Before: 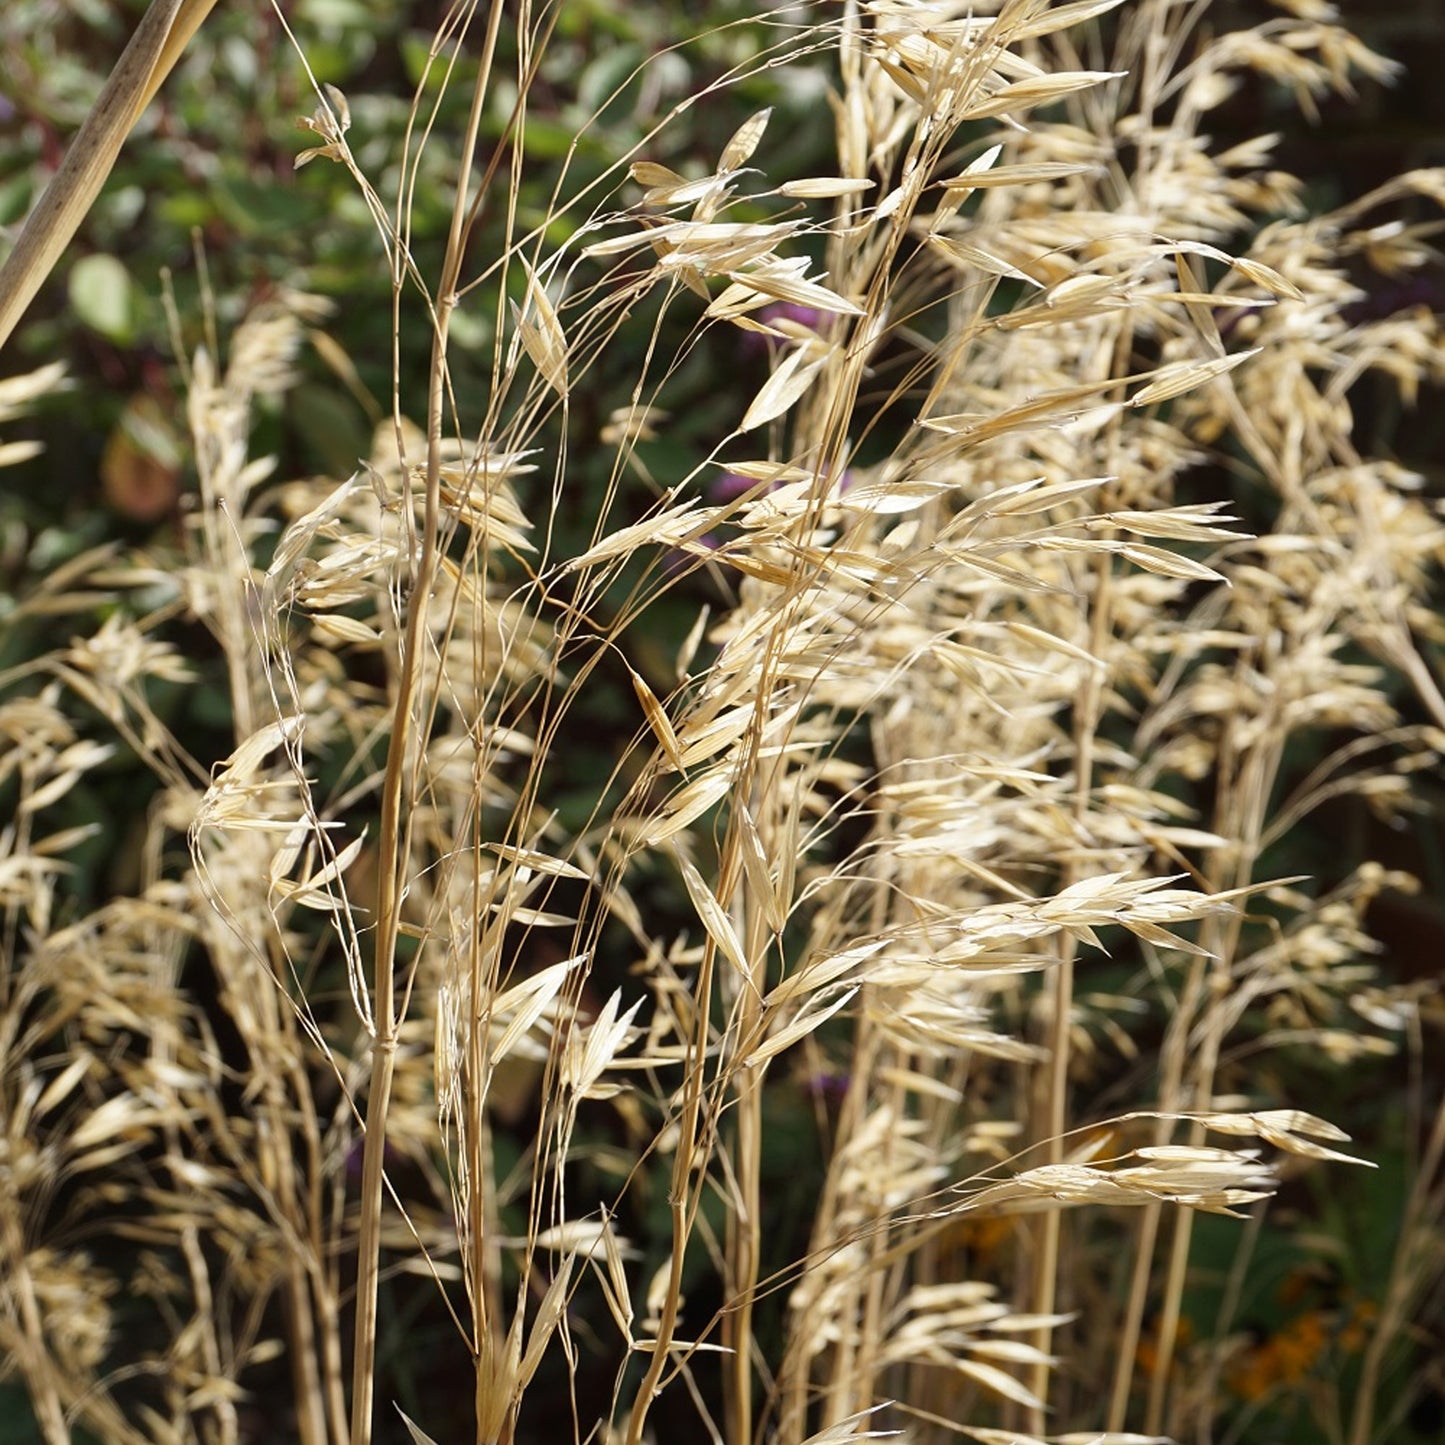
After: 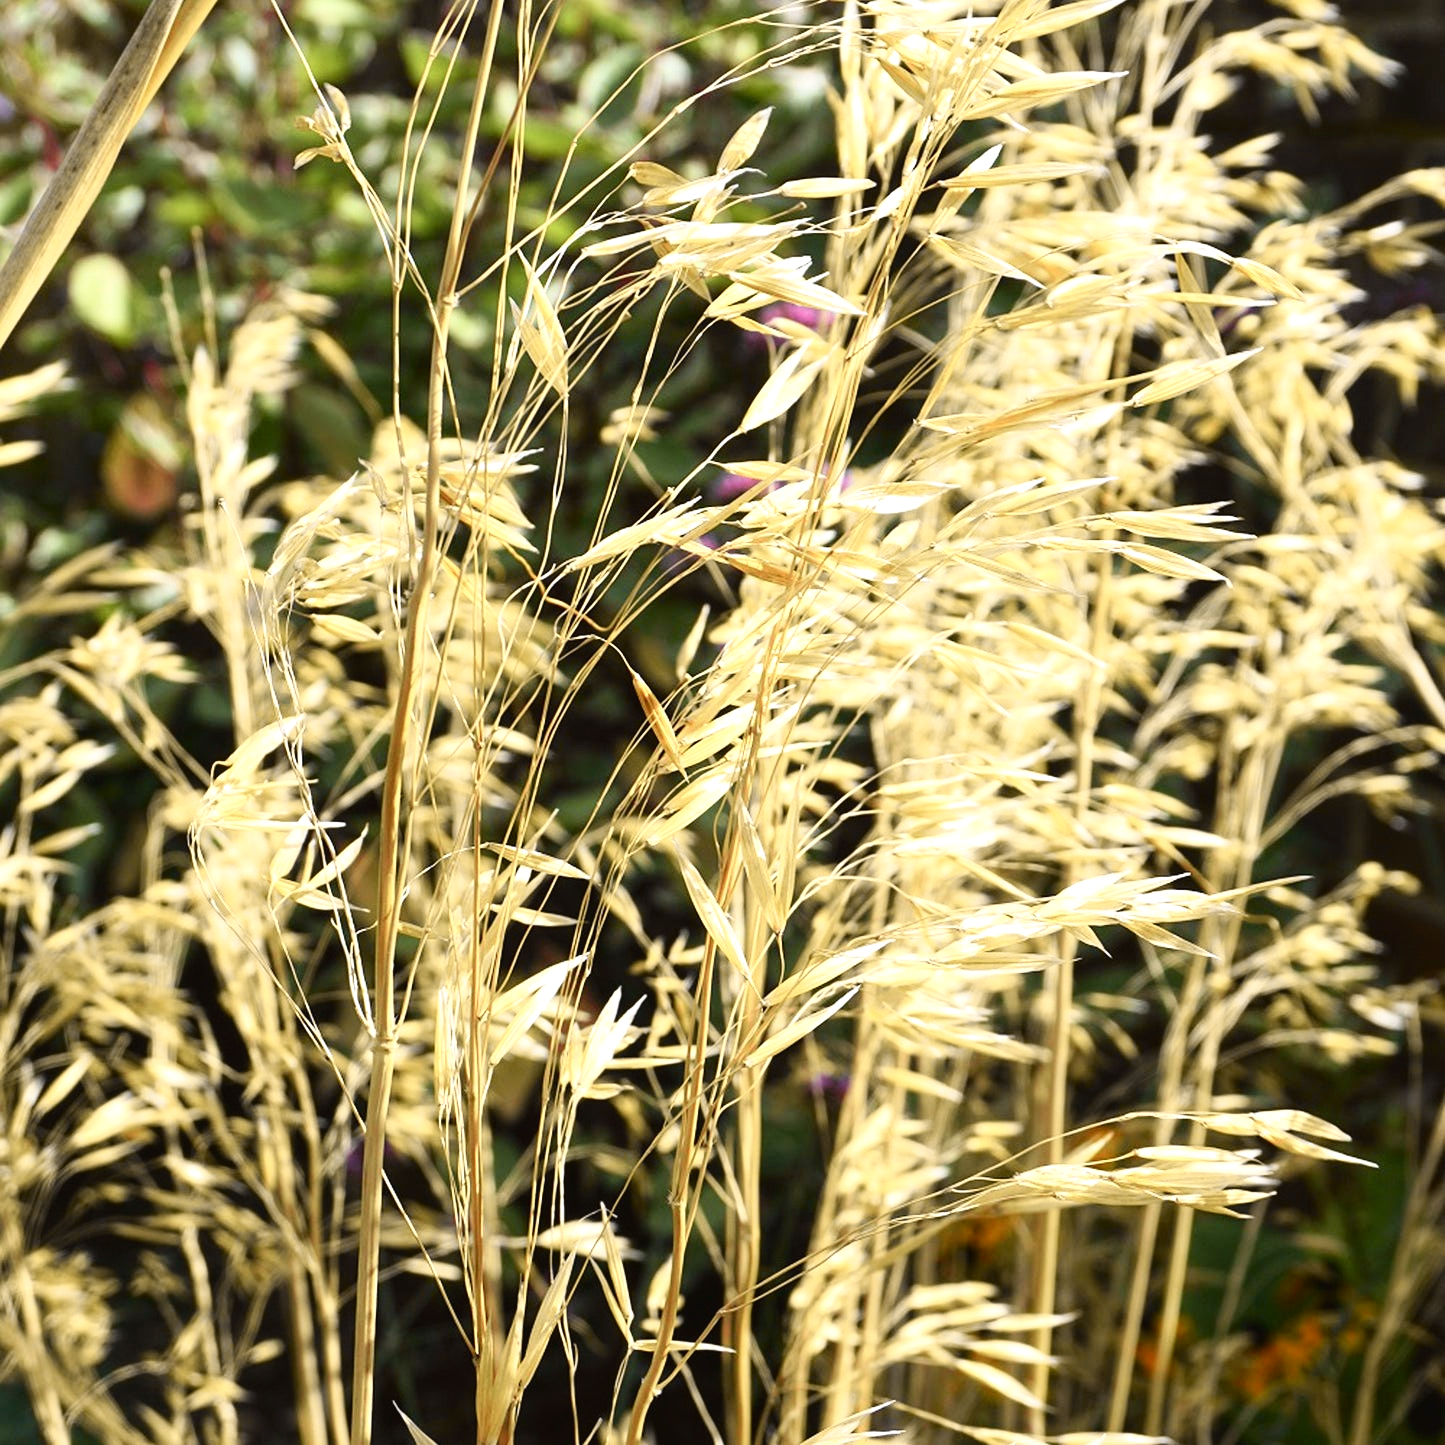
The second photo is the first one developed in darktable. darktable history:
tone curve: curves: ch0 [(0, 0.024) (0.049, 0.038) (0.176, 0.162) (0.311, 0.337) (0.416, 0.471) (0.565, 0.658) (0.817, 0.911) (1, 1)]; ch1 [(0, 0) (0.339, 0.358) (0.445, 0.439) (0.476, 0.47) (0.504, 0.504) (0.53, 0.511) (0.557, 0.558) (0.627, 0.664) (0.728, 0.786) (1, 1)]; ch2 [(0, 0) (0.327, 0.324) (0.417, 0.44) (0.46, 0.453) (0.502, 0.504) (0.526, 0.52) (0.549, 0.561) (0.619, 0.657) (0.76, 0.765) (1, 1)], color space Lab, independent channels, preserve colors none
exposure: exposure 0.496 EV, compensate highlight preservation false
tone equalizer: on, module defaults
